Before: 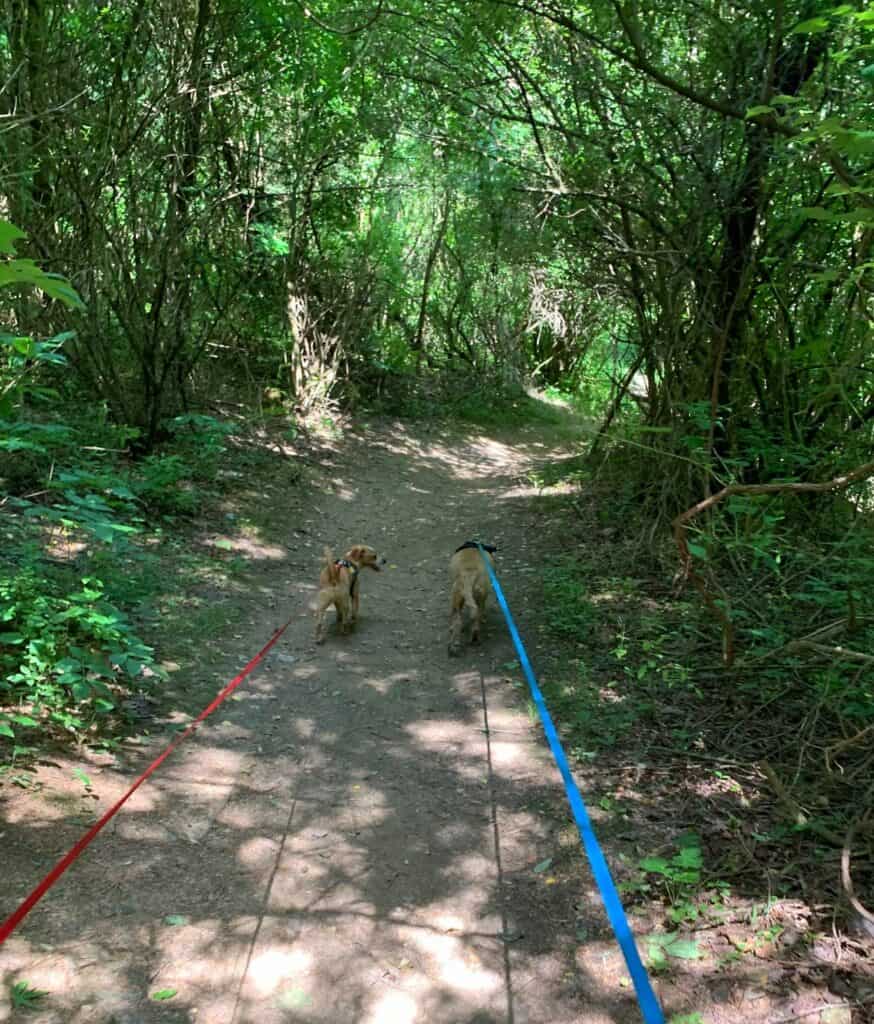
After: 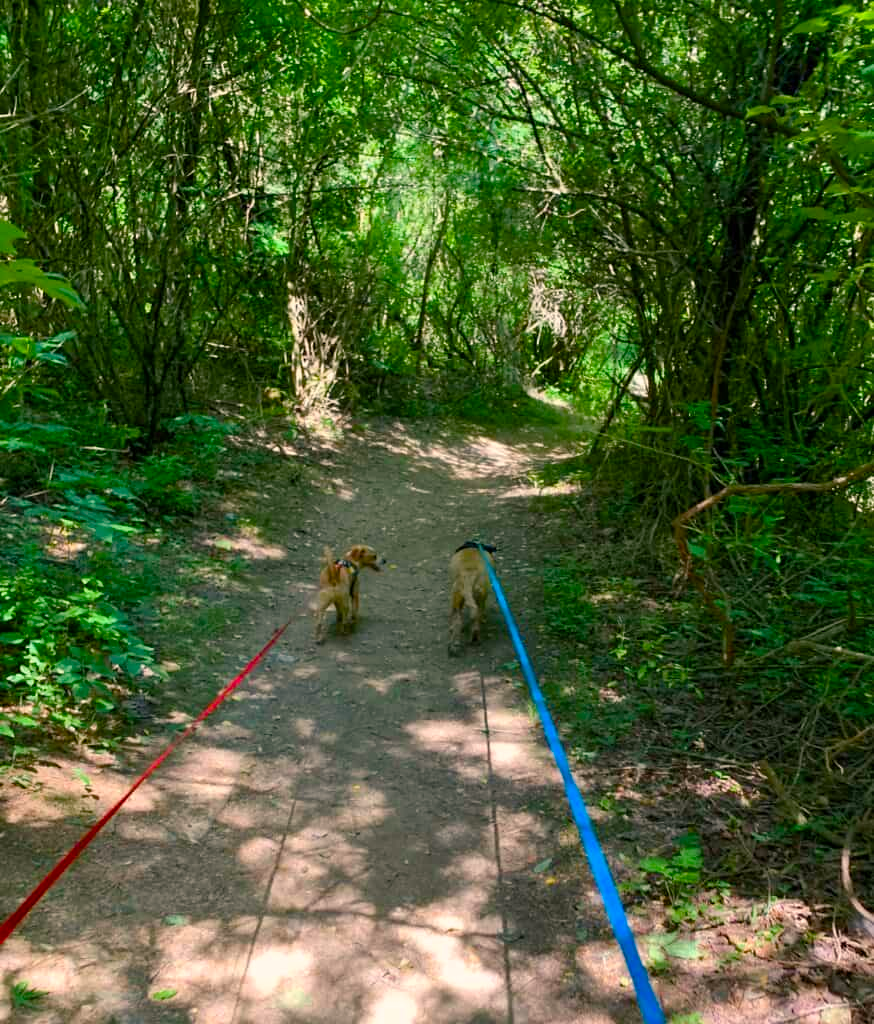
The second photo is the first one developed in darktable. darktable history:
color balance rgb: highlights gain › chroma 3.048%, highlights gain › hue 60.06°, perceptual saturation grading › global saturation 34.645%, perceptual saturation grading › highlights -25.134%, perceptual saturation grading › shadows 49.395%
